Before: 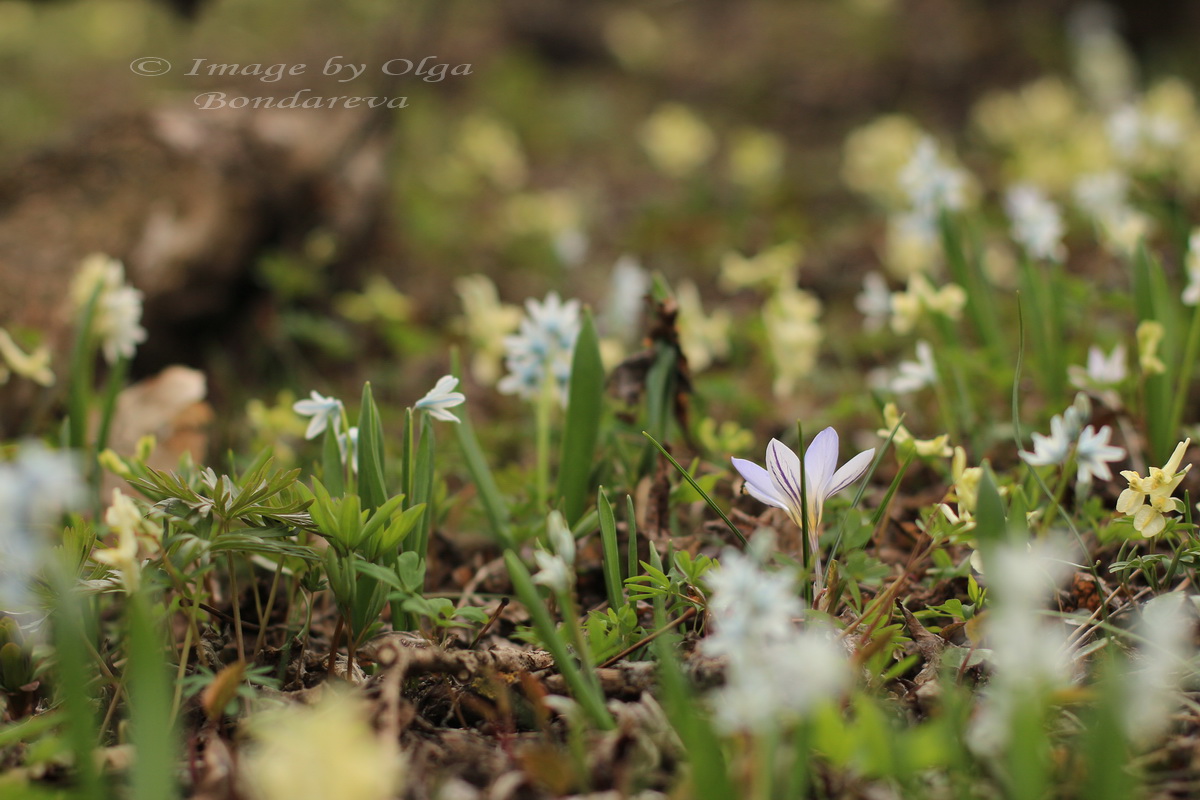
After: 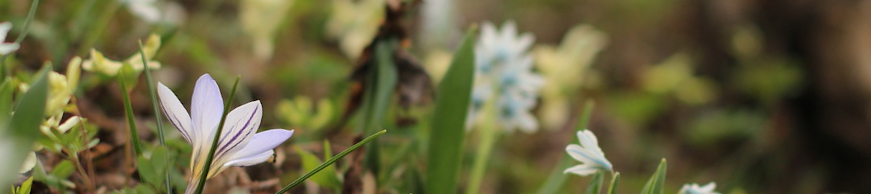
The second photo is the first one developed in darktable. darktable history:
tone equalizer: on, module defaults
crop and rotate: angle 16.12°, top 30.835%, bottom 35.653%
